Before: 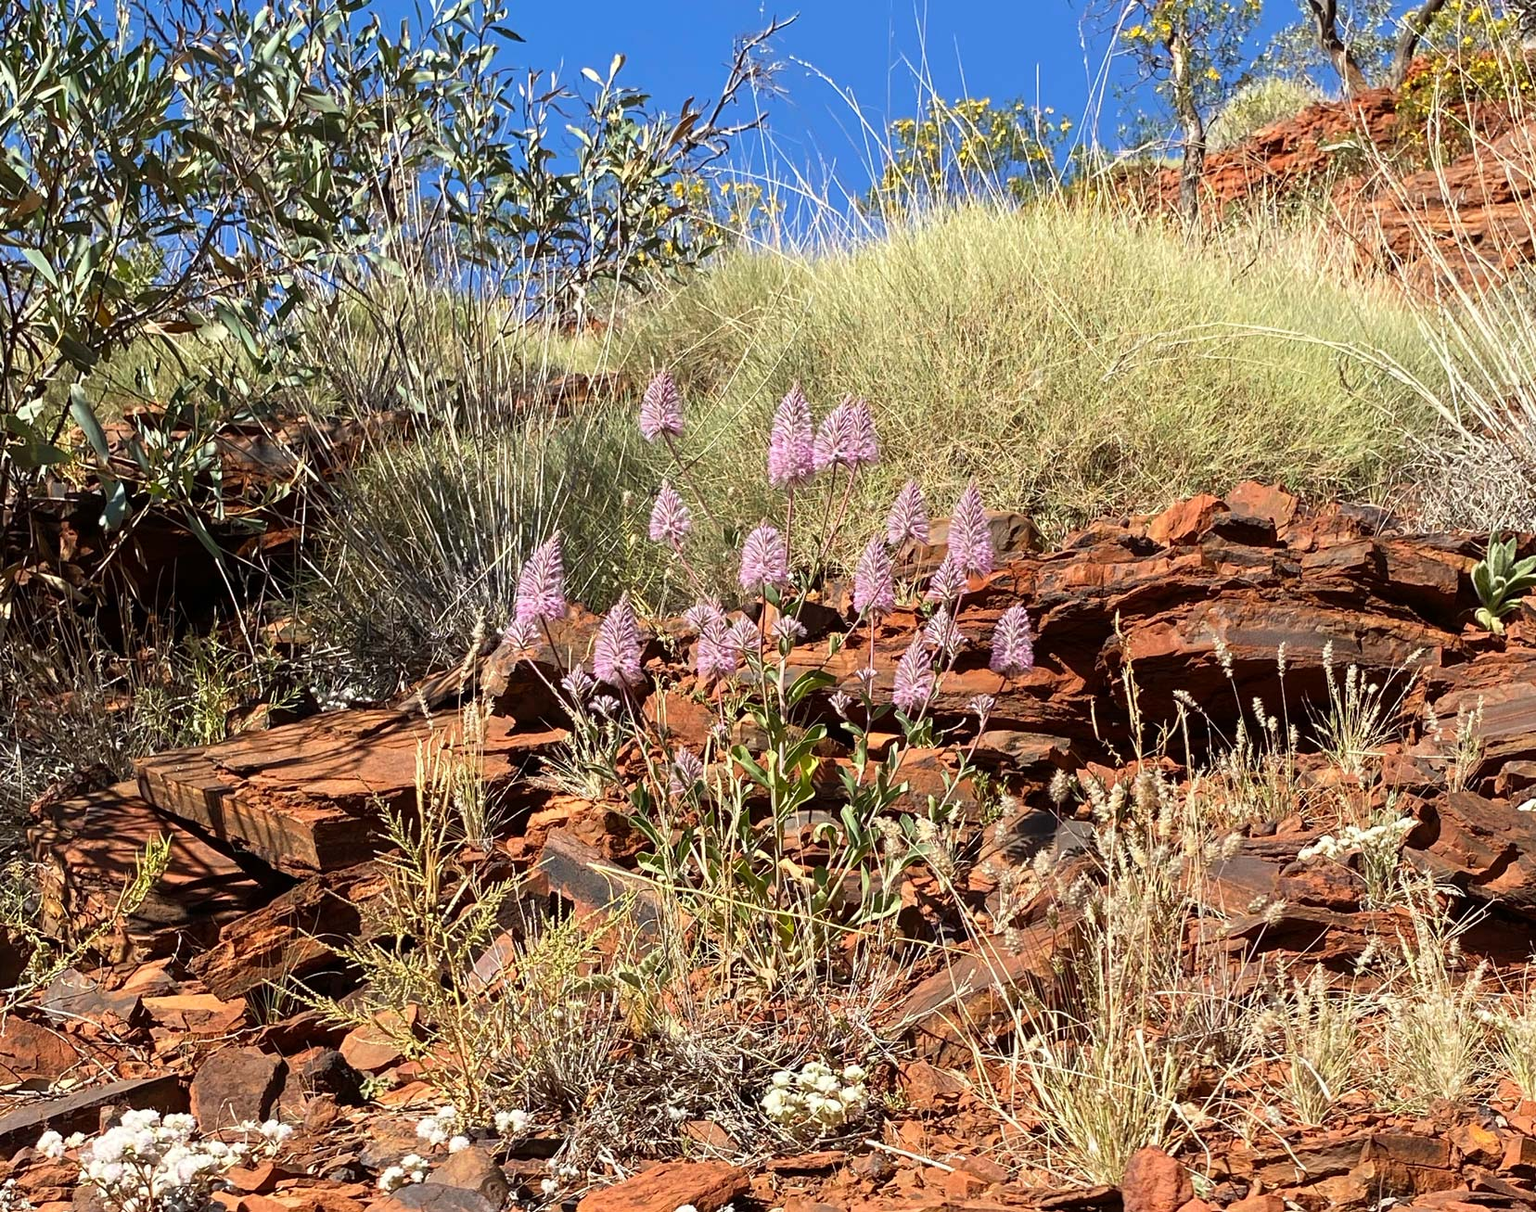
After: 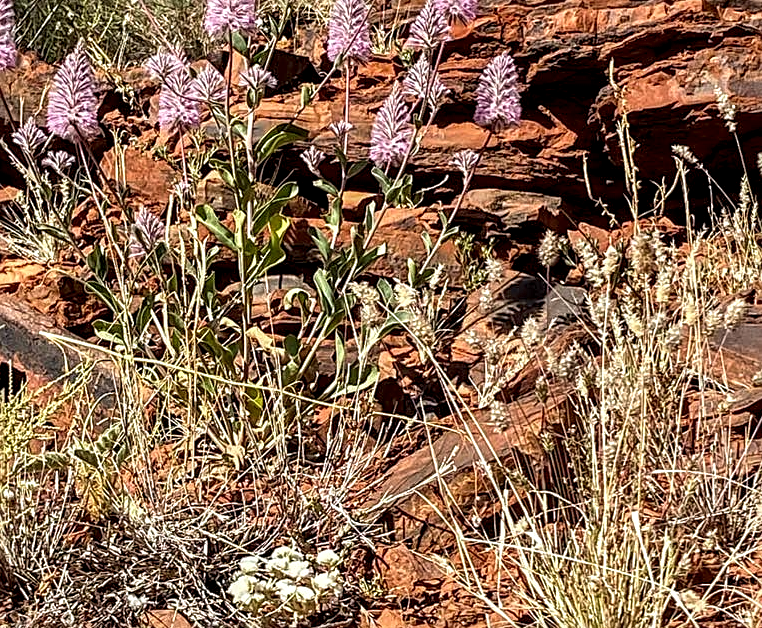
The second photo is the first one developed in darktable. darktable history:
sharpen: on, module defaults
shadows and highlights: shadows 74.28, highlights -61.06, soften with gaussian
local contrast: highlights 21%, shadows 72%, detail 171%
crop: left 35.844%, top 45.846%, right 18.093%, bottom 6.096%
